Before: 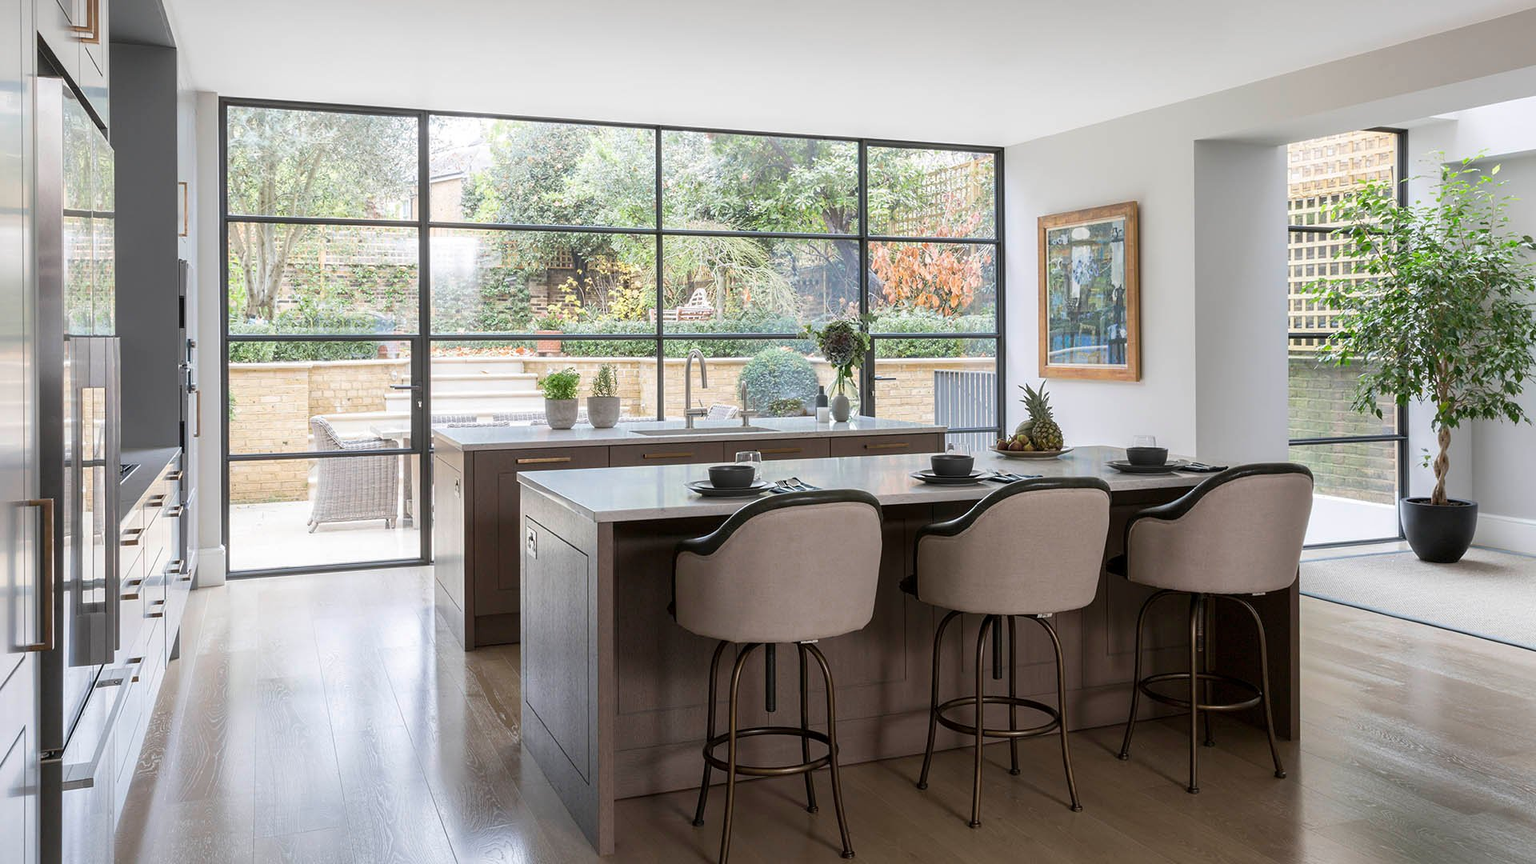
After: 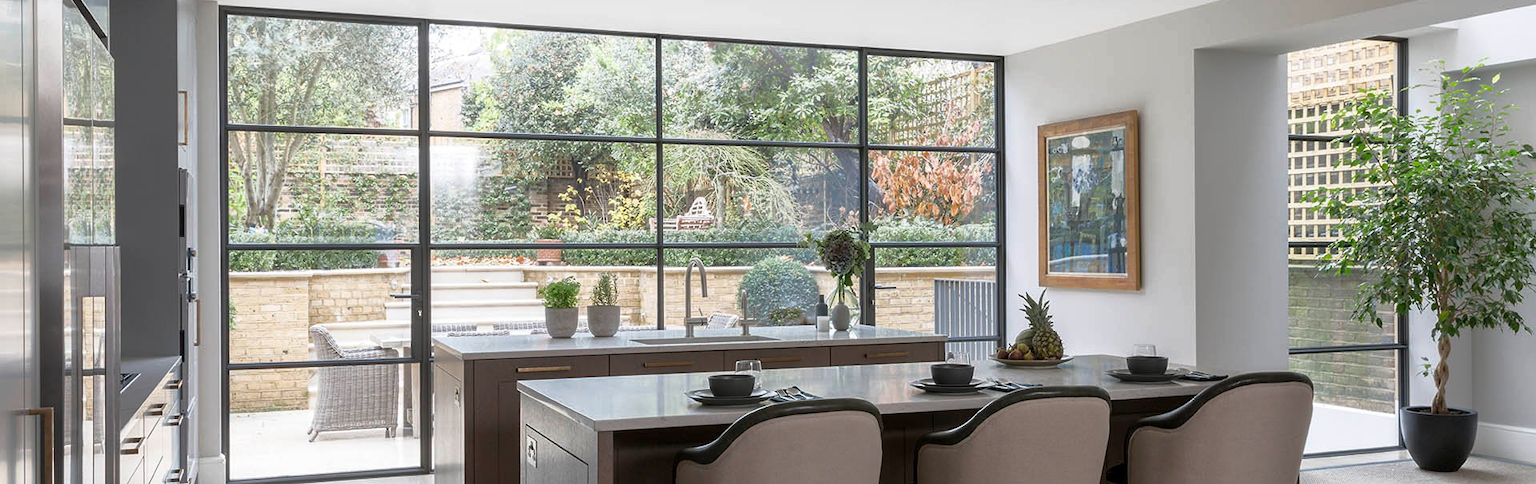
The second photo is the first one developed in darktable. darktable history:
tone curve: curves: ch0 [(0, 0) (0.48, 0.431) (0.7, 0.609) (0.864, 0.854) (1, 1)]
crop and rotate: top 10.605%, bottom 33.274%
